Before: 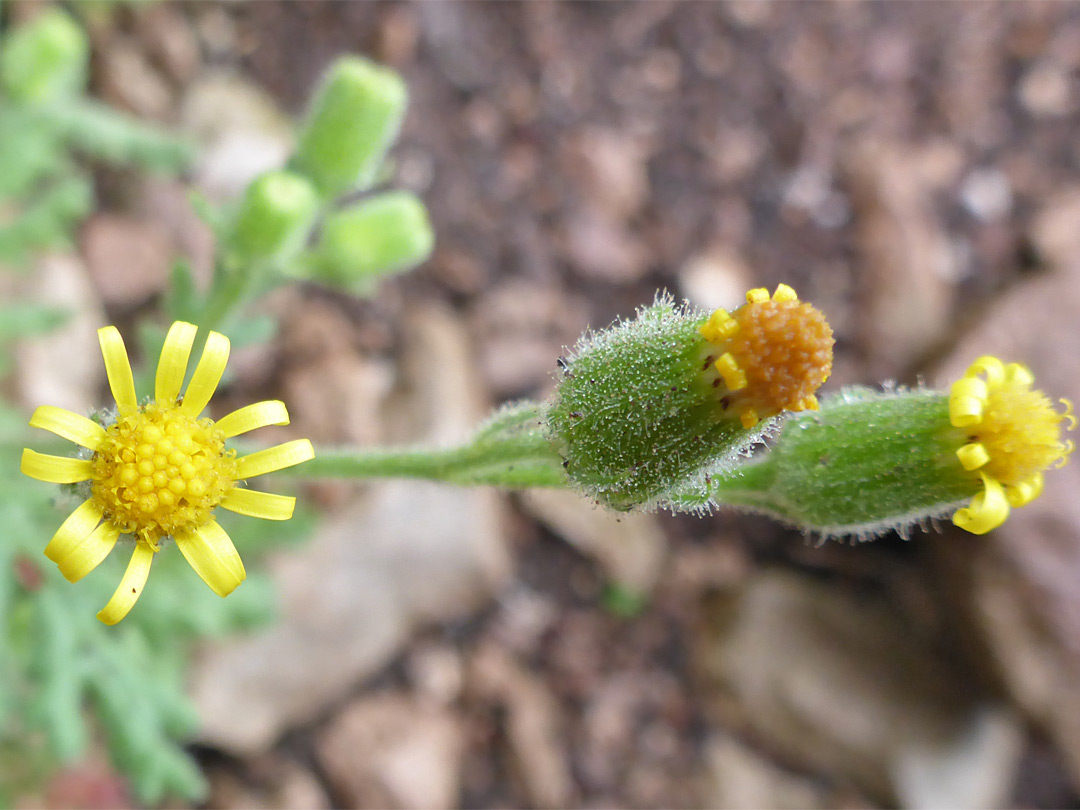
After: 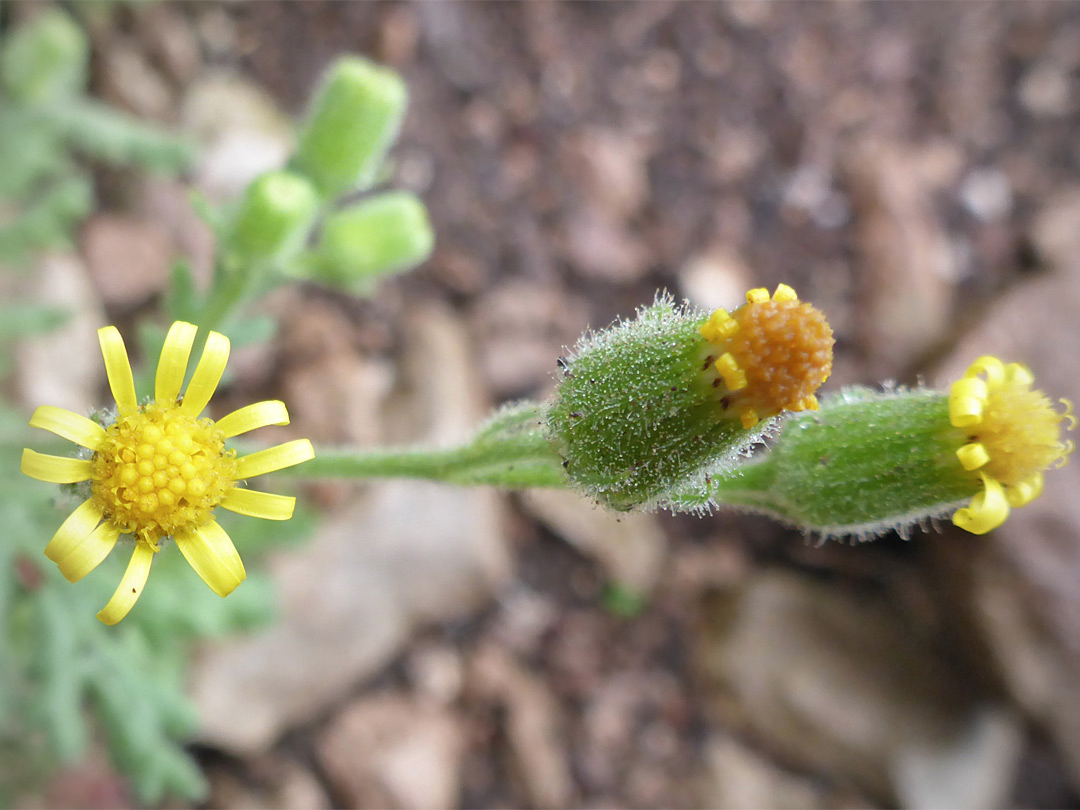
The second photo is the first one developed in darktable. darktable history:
vignetting: fall-off radius 60.9%
contrast brightness saturation: saturation -0.048
